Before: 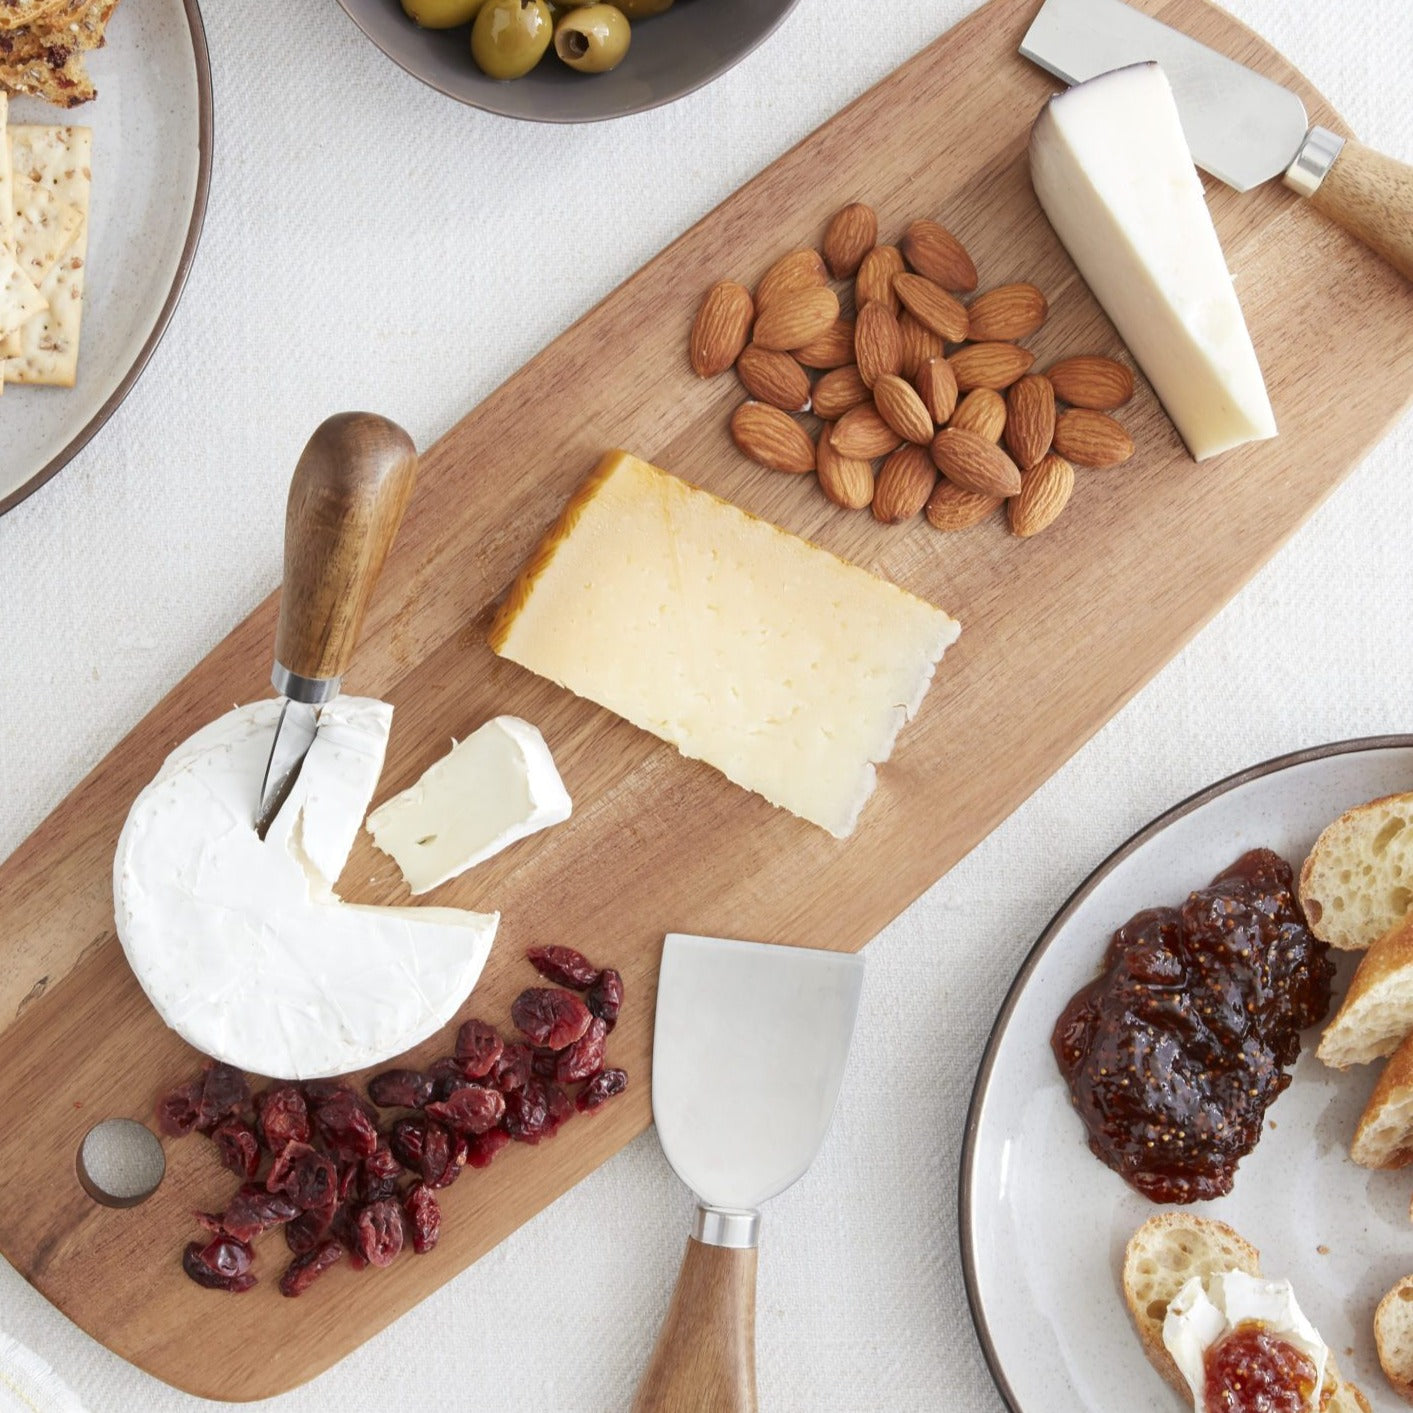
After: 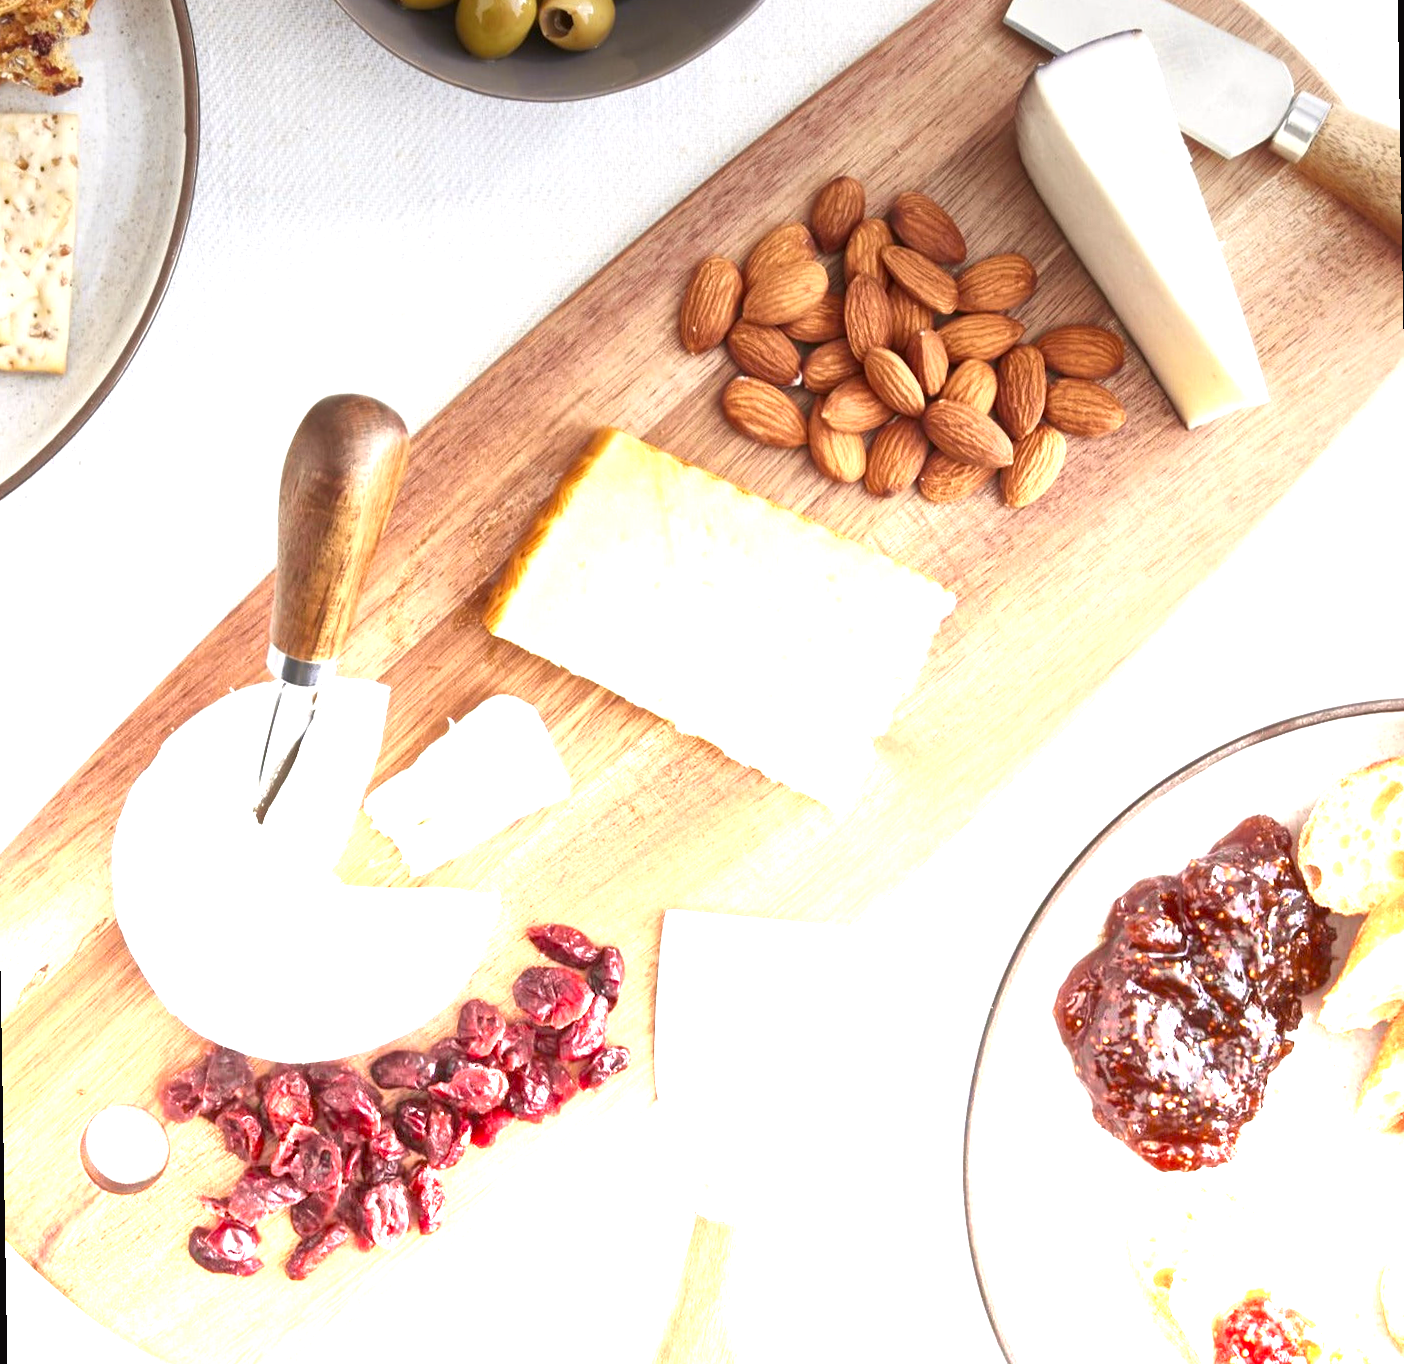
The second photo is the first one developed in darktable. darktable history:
exposure: exposure 0.3 EV, compensate highlight preservation false
rotate and perspective: rotation -1°, crop left 0.011, crop right 0.989, crop top 0.025, crop bottom 0.975
graduated density: density -3.9 EV
tone curve: curves: ch0 [(0, 0.024) (0.119, 0.146) (0.474, 0.464) (0.718, 0.721) (0.817, 0.839) (1, 0.998)]; ch1 [(0, 0) (0.377, 0.416) (0.439, 0.451) (0.477, 0.477) (0.501, 0.504) (0.538, 0.544) (0.58, 0.602) (0.664, 0.676) (0.783, 0.804) (1, 1)]; ch2 [(0, 0) (0.38, 0.405) (0.463, 0.456) (0.498, 0.497) (0.524, 0.535) (0.578, 0.576) (0.648, 0.665) (1, 1)], color space Lab, independent channels, preserve colors none
local contrast: mode bilateral grid, contrast 20, coarseness 50, detail 161%, midtone range 0.2
